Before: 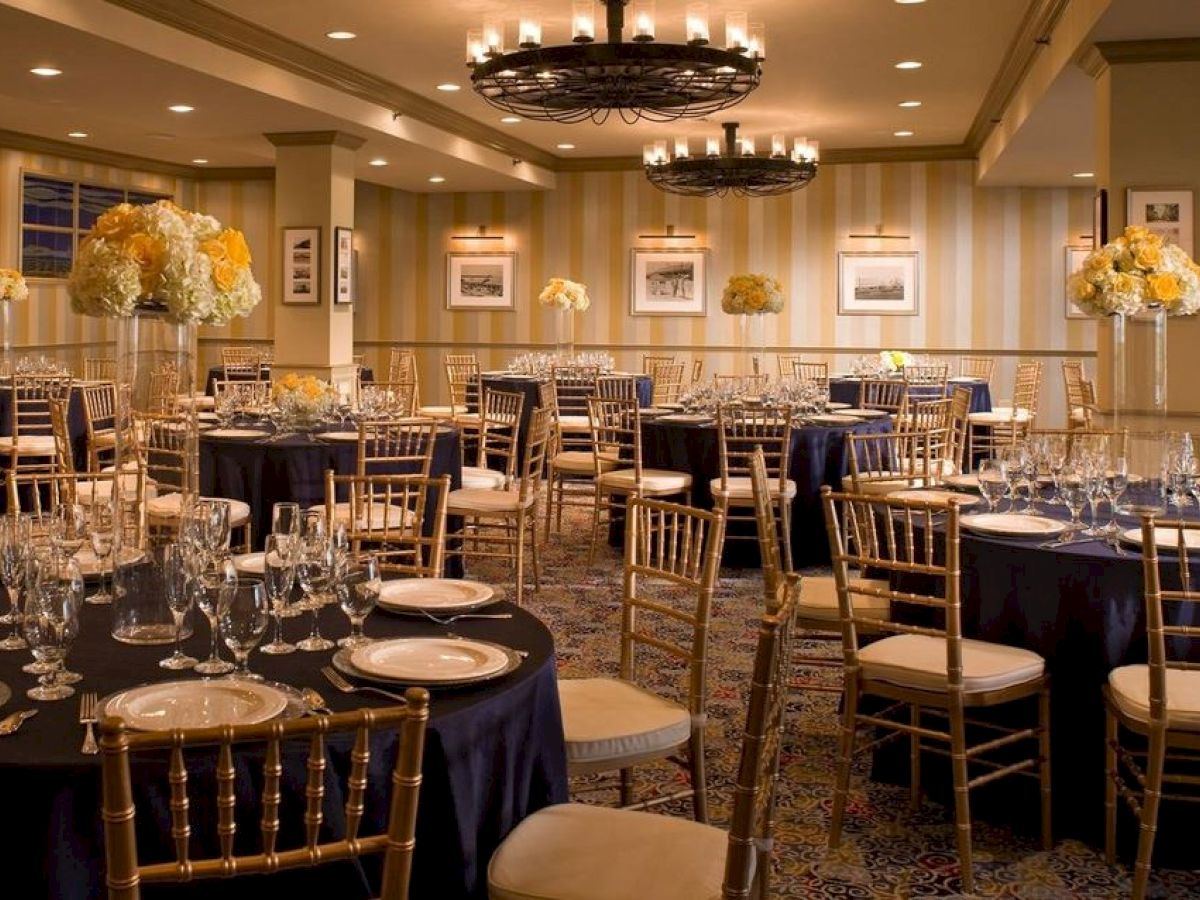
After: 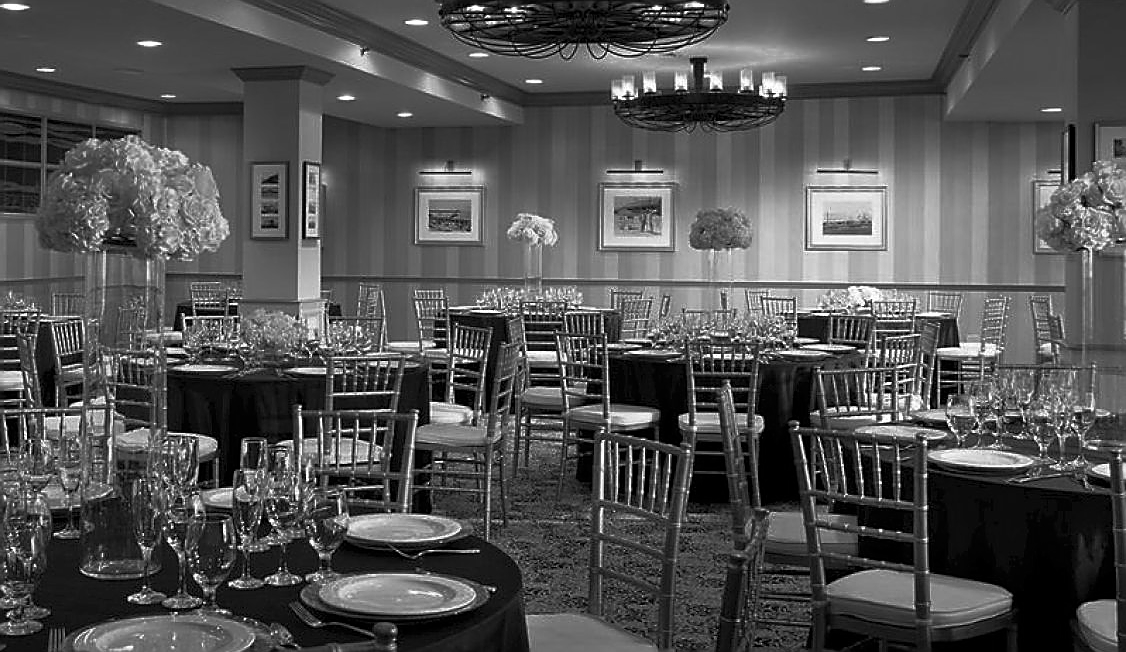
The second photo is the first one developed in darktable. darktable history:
crop: left 2.737%, top 7.287%, right 3.421%, bottom 20.179%
rgb curve: curves: ch0 [(0, 0) (0.415, 0.237) (1, 1)]
white balance: emerald 1
color zones: curves: ch1 [(0, -0.014) (0.143, -0.013) (0.286, -0.013) (0.429, -0.016) (0.571, -0.019) (0.714, -0.015) (0.857, 0.002) (1, -0.014)]
sharpen: radius 1.4, amount 1.25, threshold 0.7
